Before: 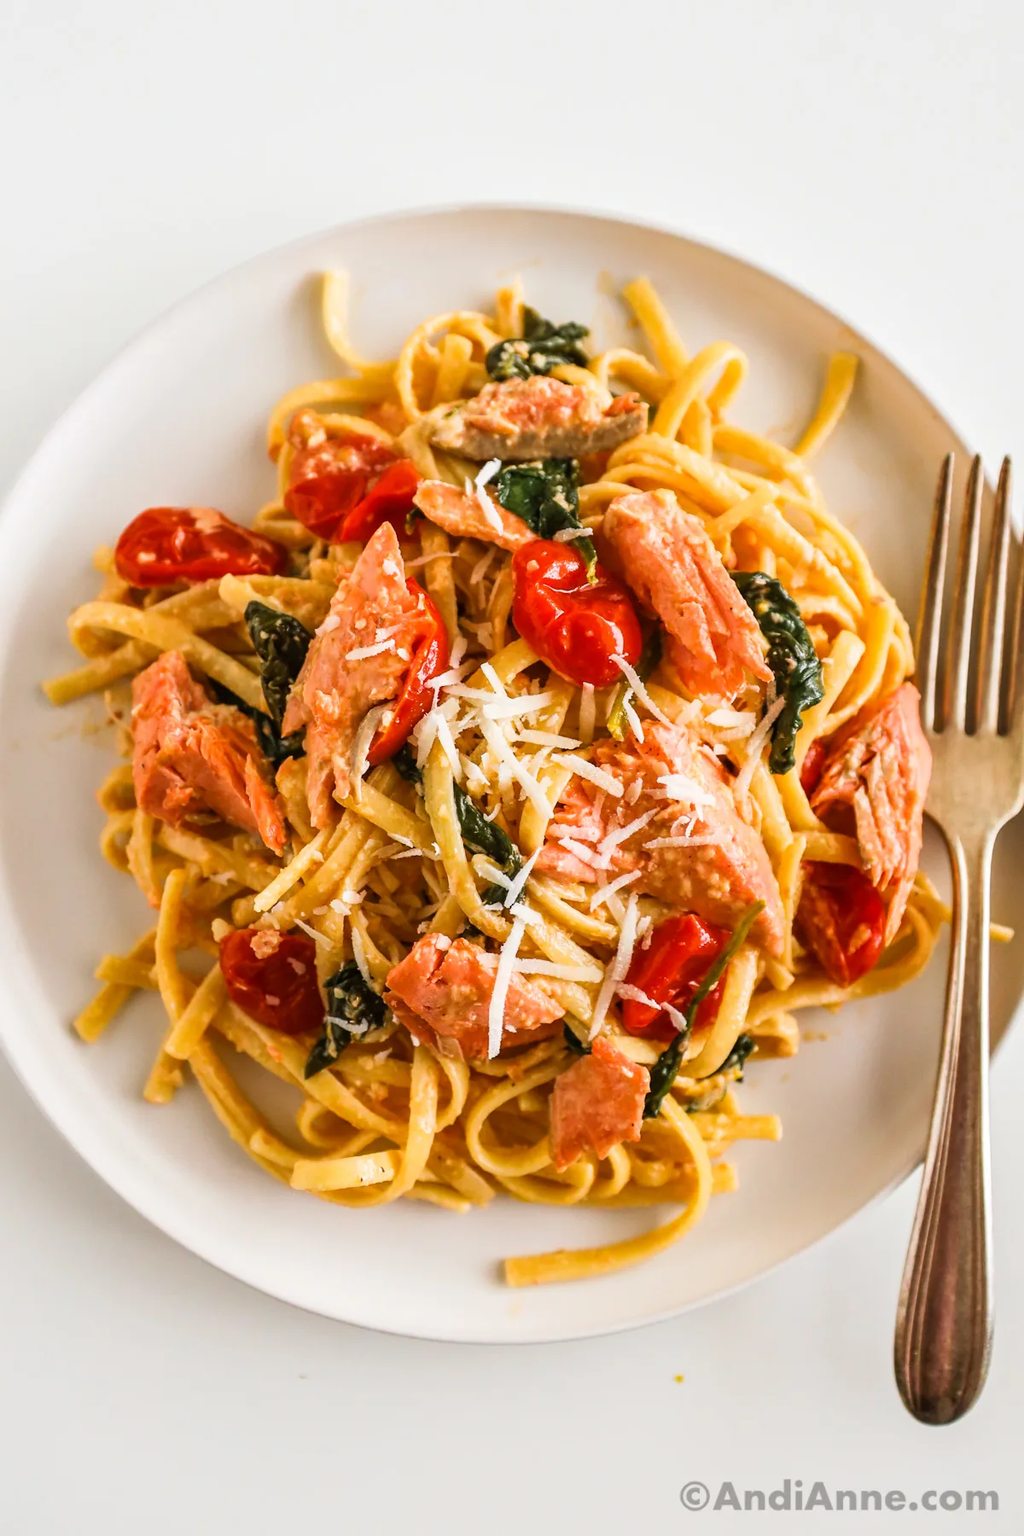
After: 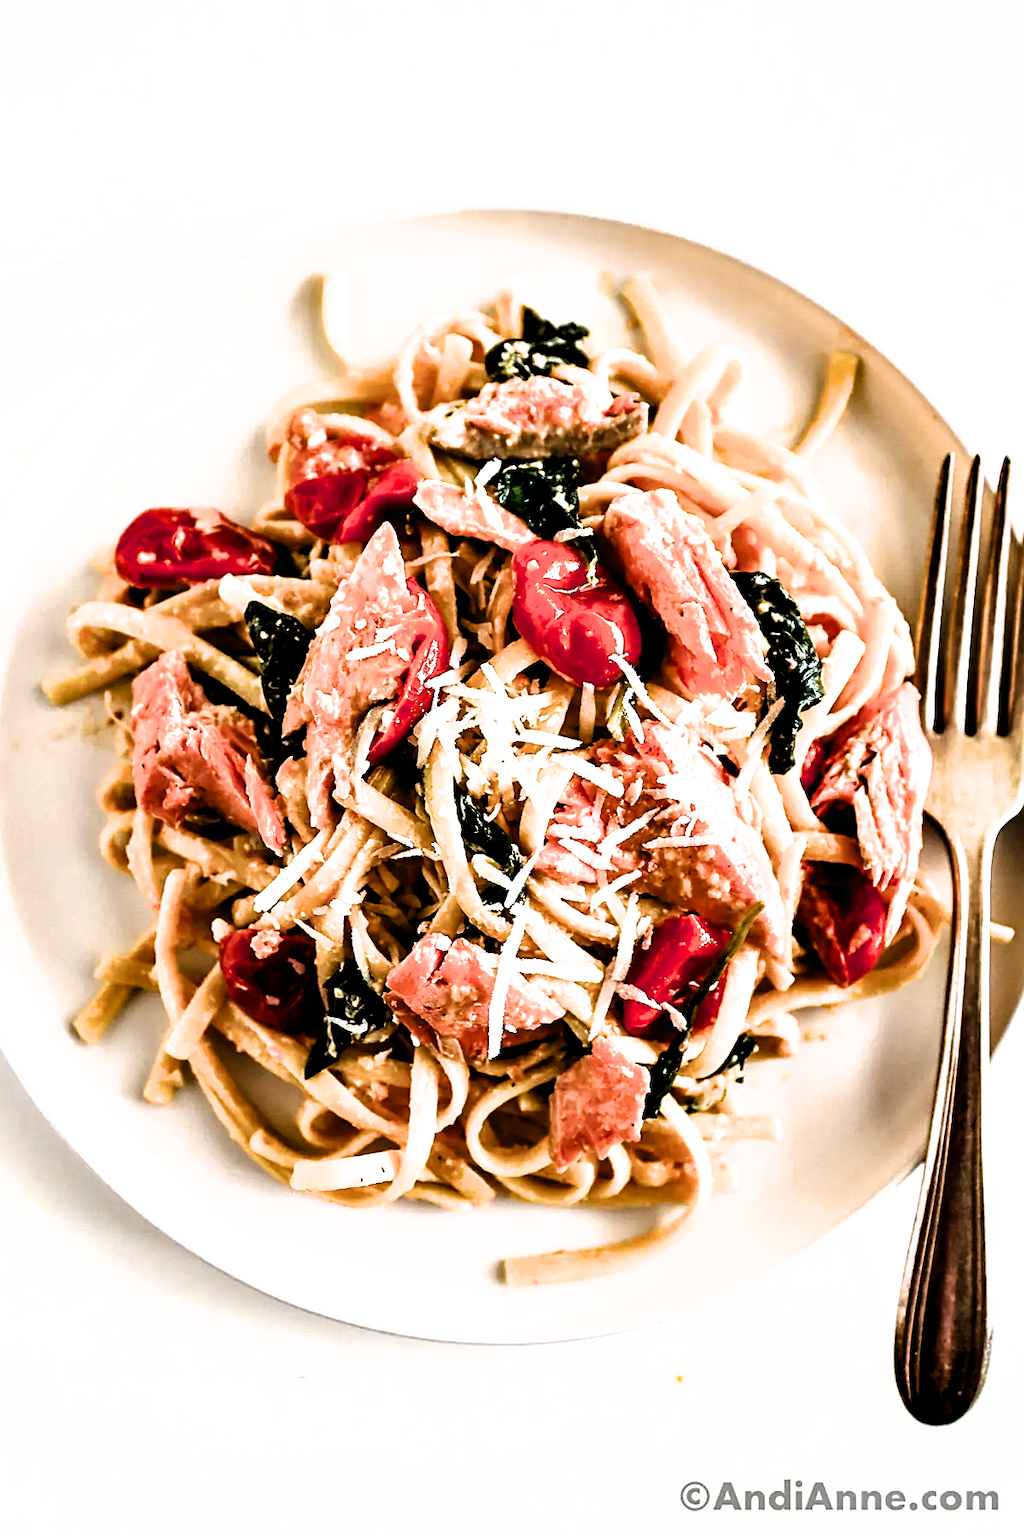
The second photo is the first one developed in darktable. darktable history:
sharpen: on, module defaults
contrast equalizer: octaves 7, y [[0.6 ×6], [0.55 ×6], [0 ×6], [0 ×6], [0 ×6]]
filmic rgb: black relative exposure -8.2 EV, white relative exposure 2.2 EV, hardness 7.12, latitude 86.31%, contrast 1.711, highlights saturation mix -4.11%, shadows ↔ highlights balance -2.45%, iterations of high-quality reconstruction 0
